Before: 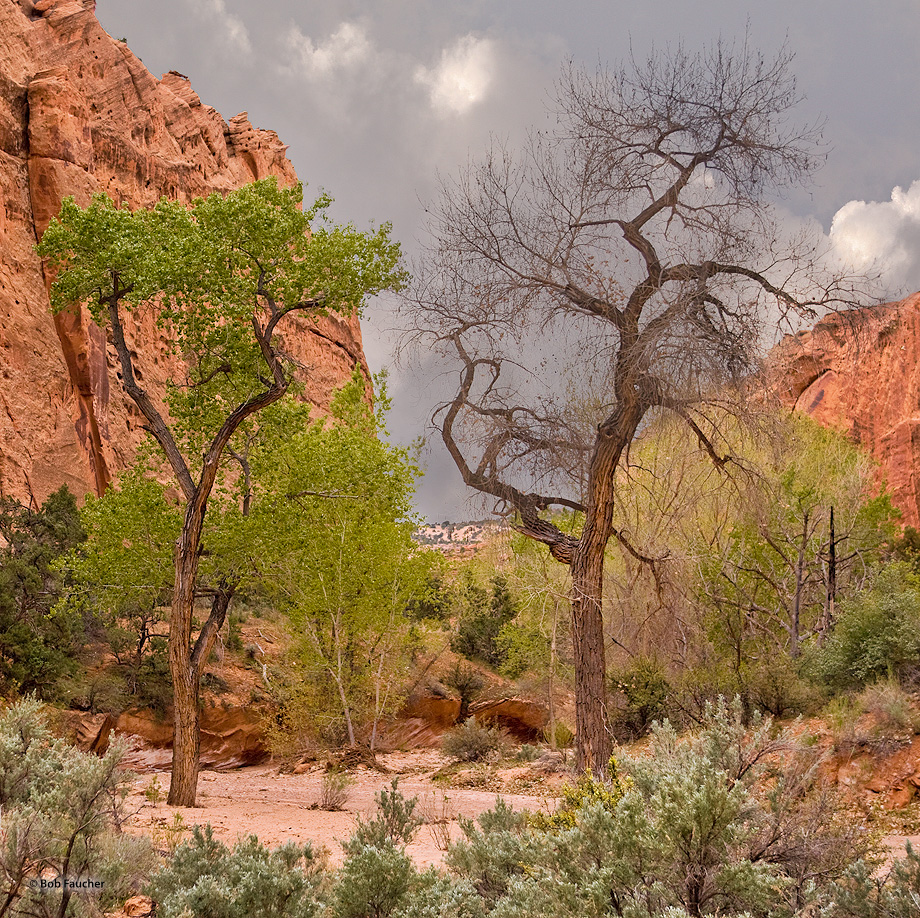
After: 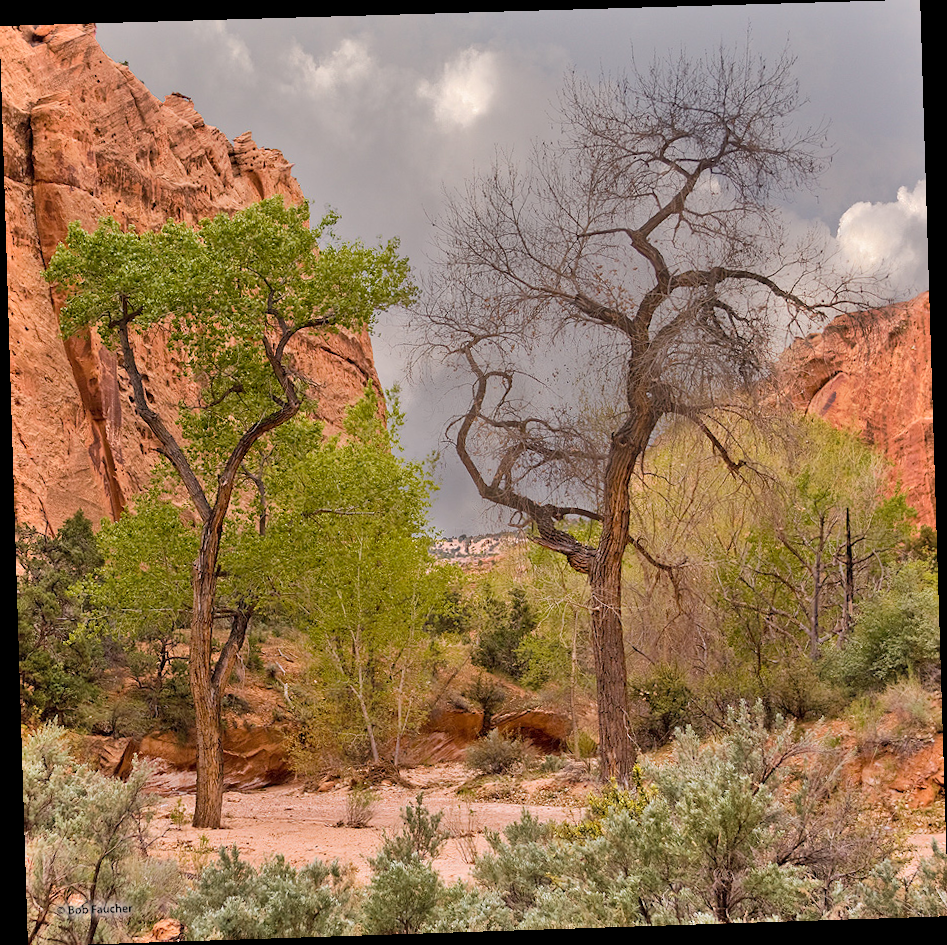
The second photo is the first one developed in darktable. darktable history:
rotate and perspective: rotation -1.77°, lens shift (horizontal) 0.004, automatic cropping off
shadows and highlights: low approximation 0.01, soften with gaussian
